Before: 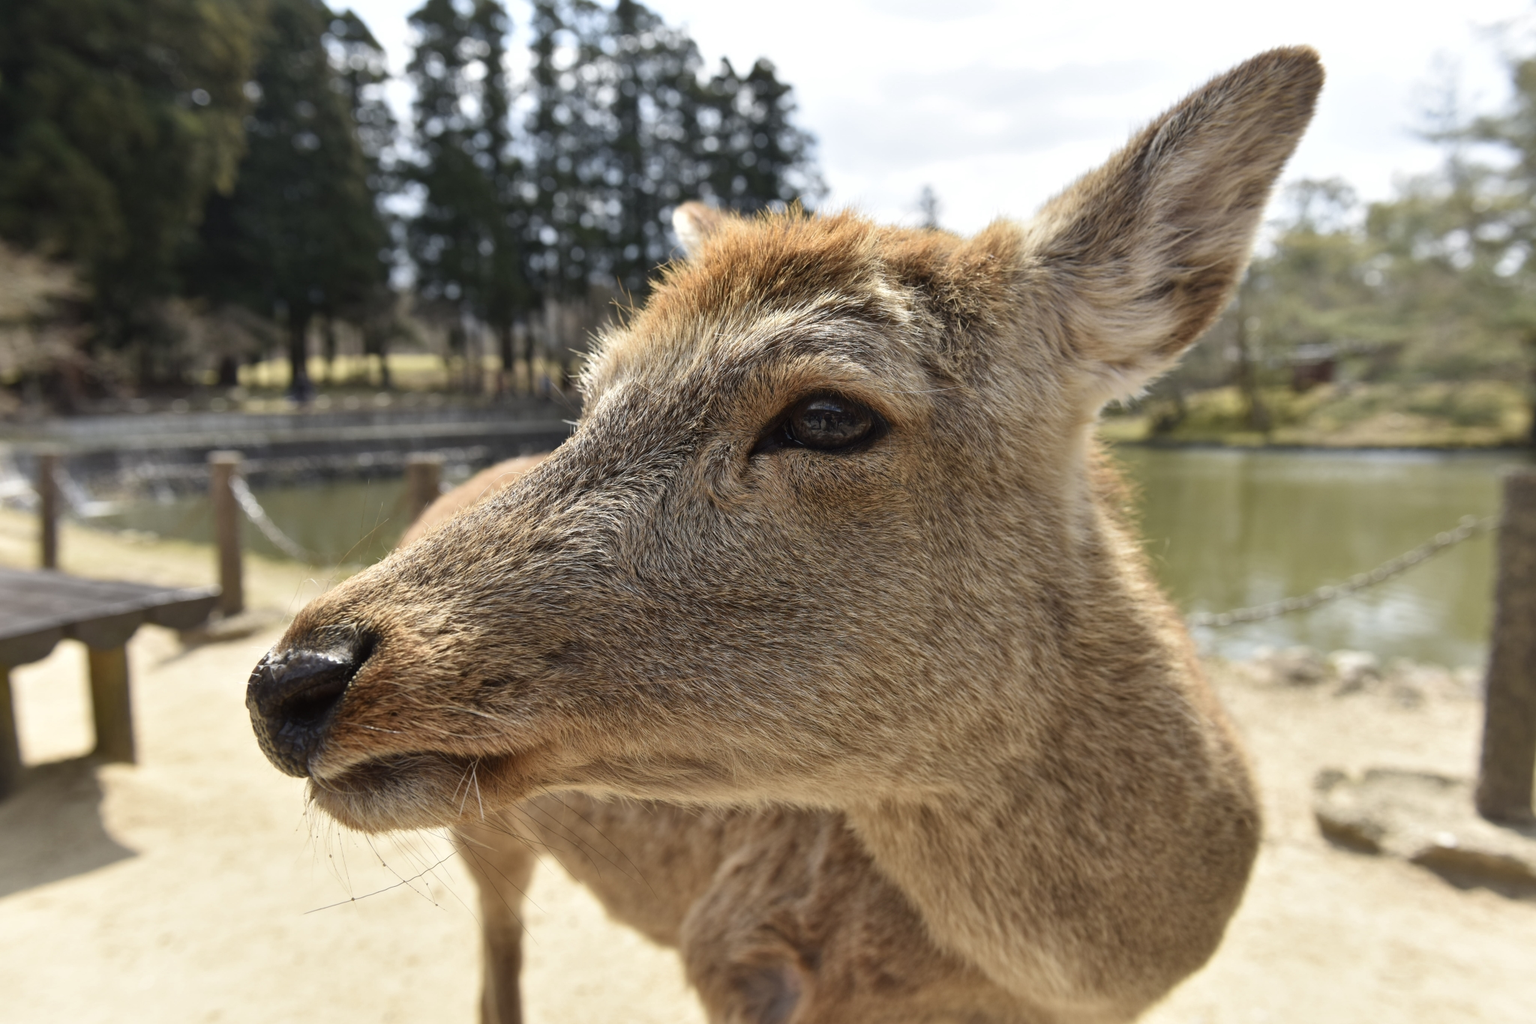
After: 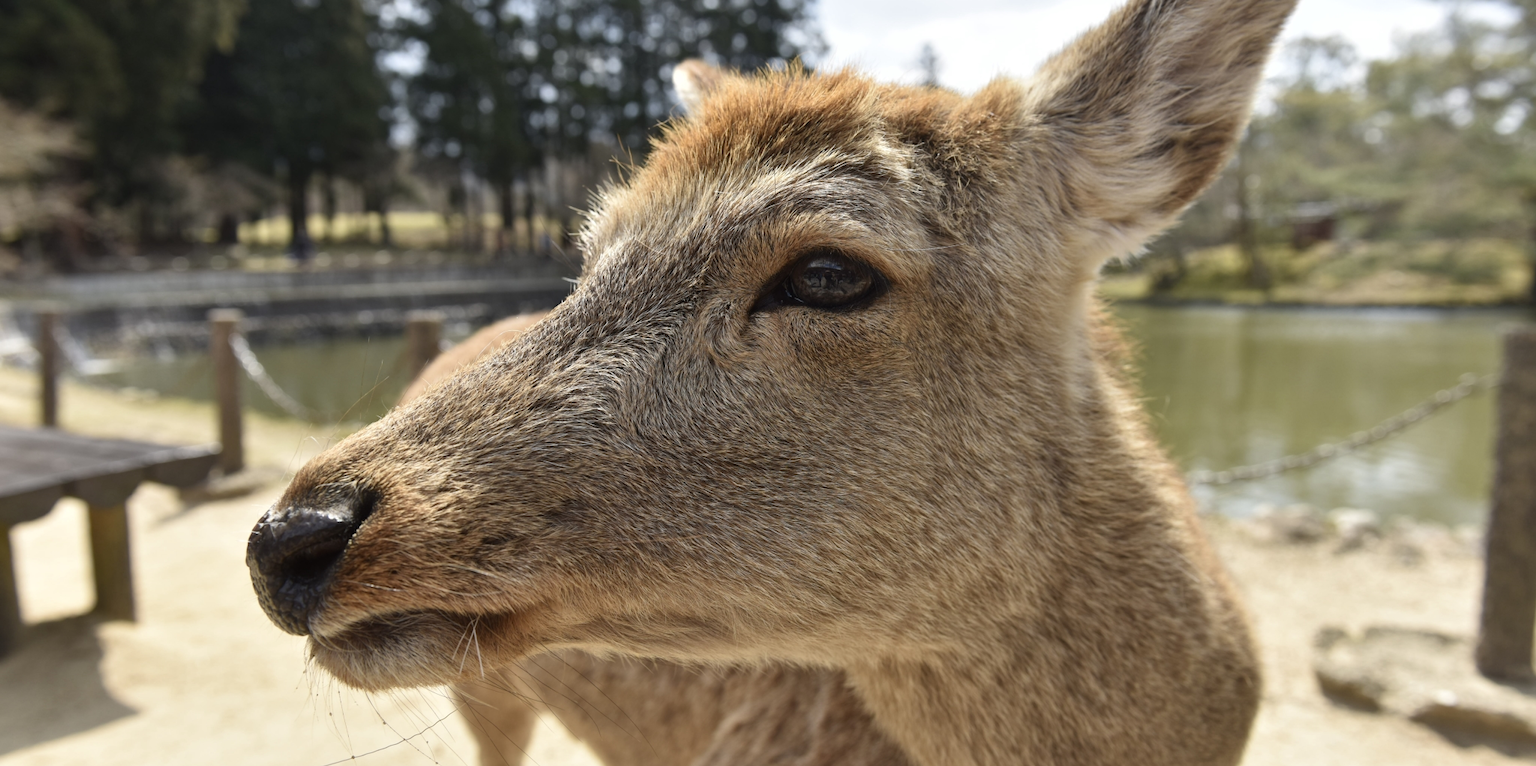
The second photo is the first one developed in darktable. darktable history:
crop: top 13.946%, bottom 11.191%
